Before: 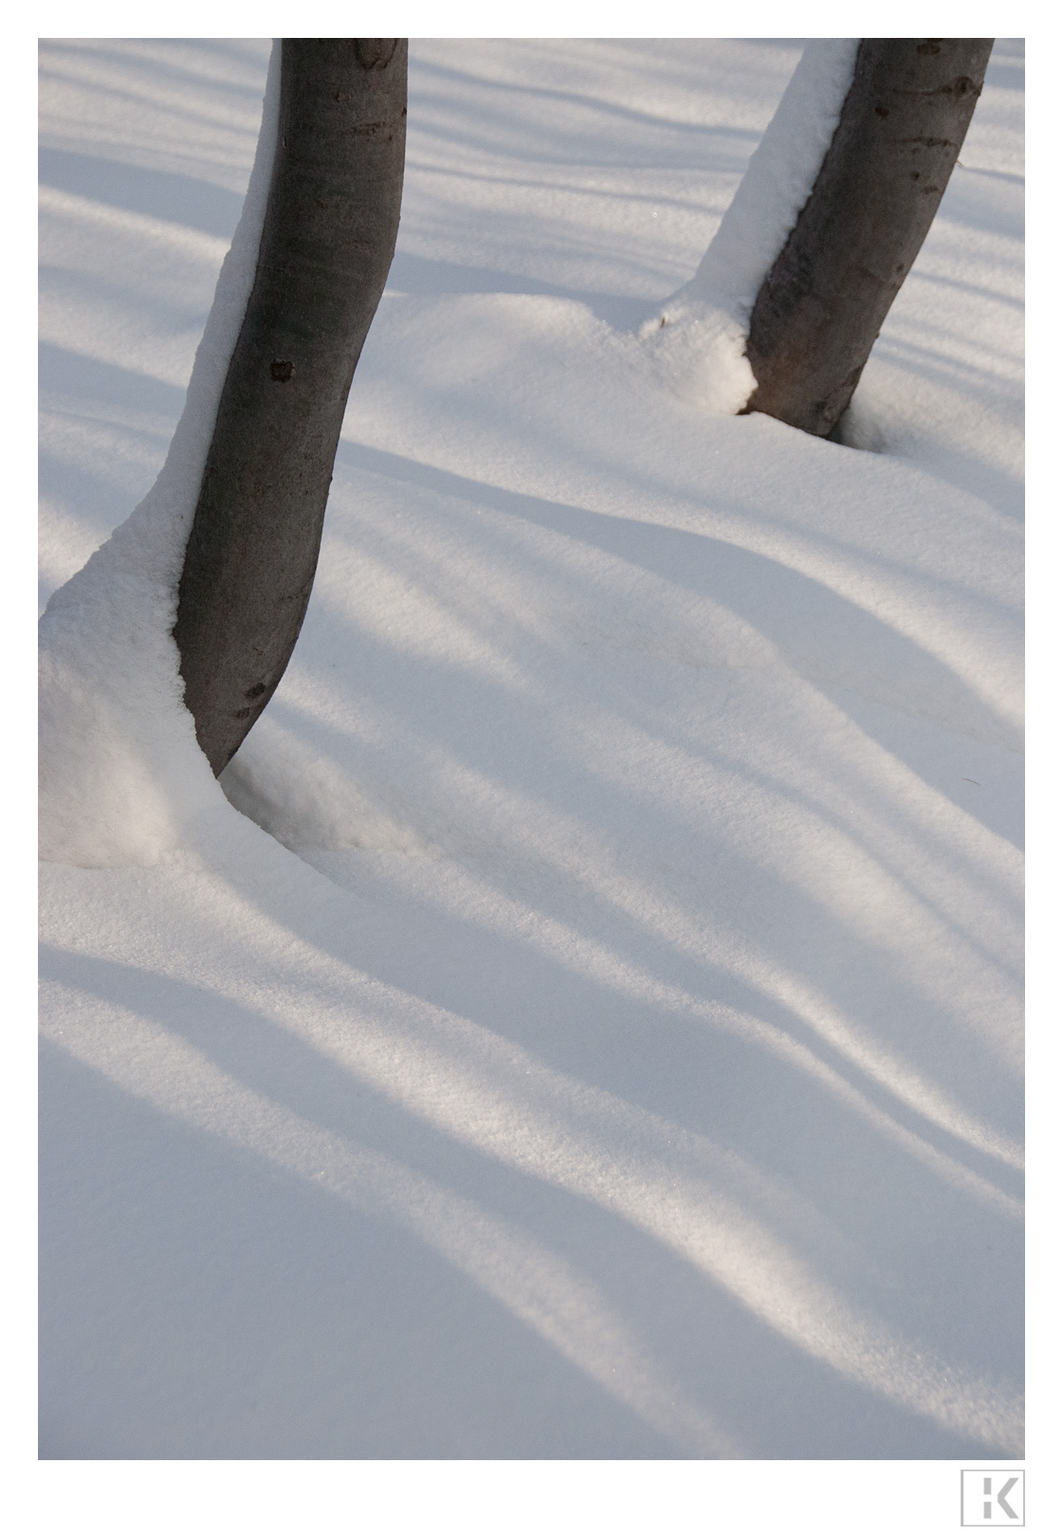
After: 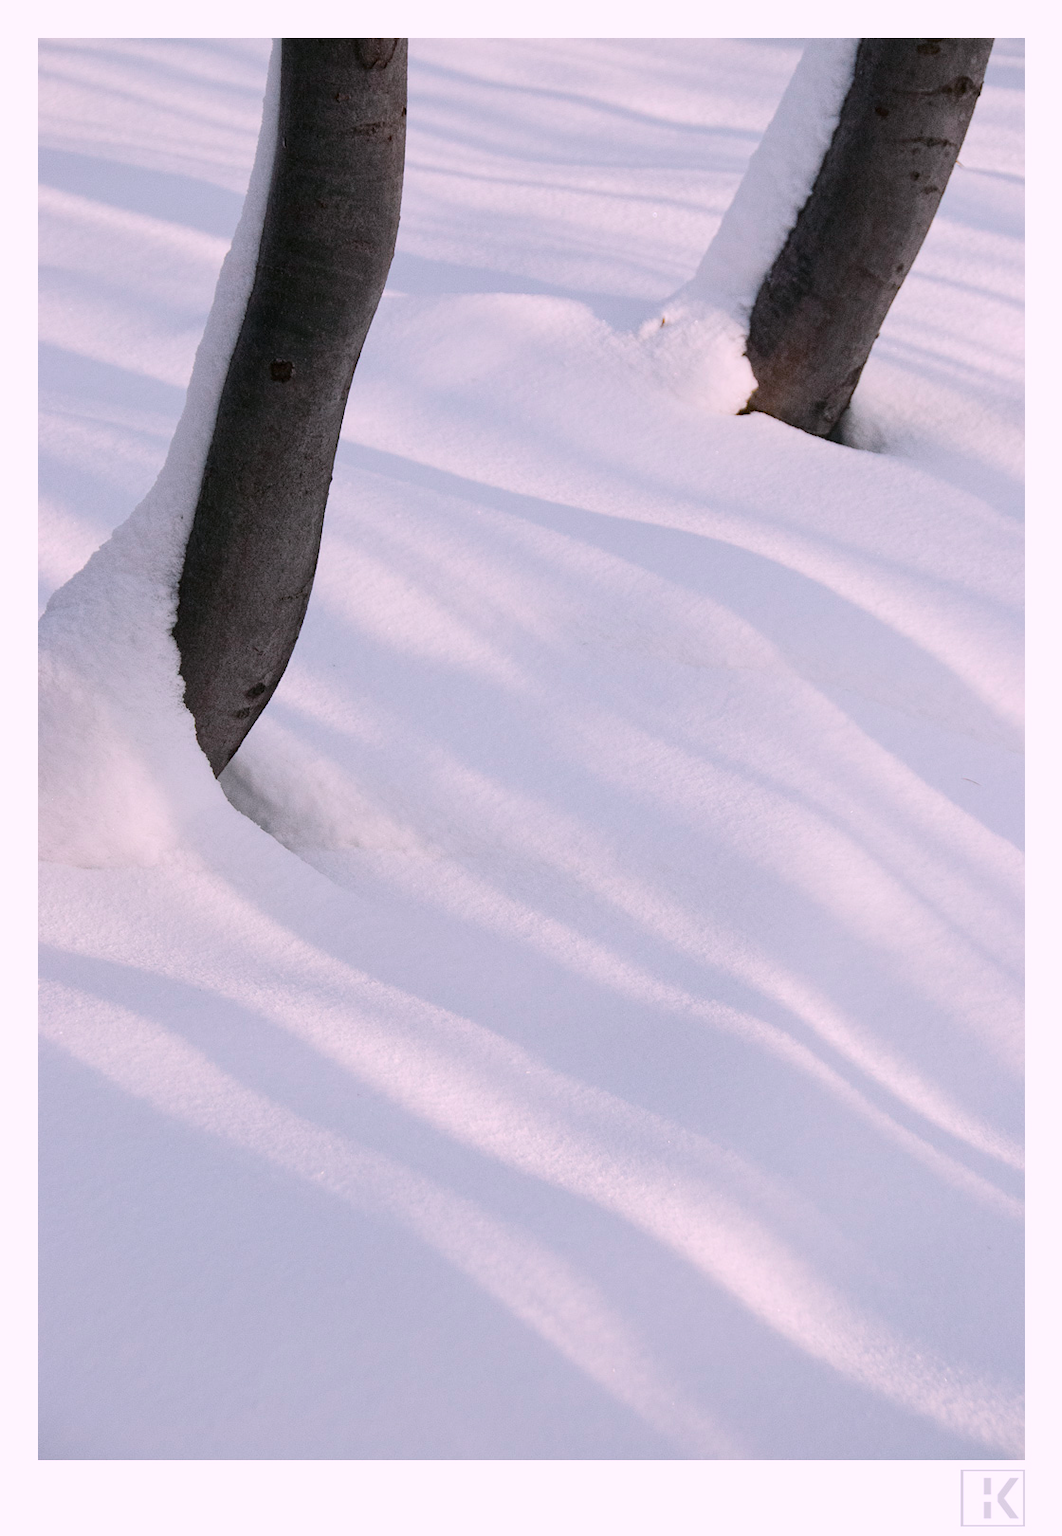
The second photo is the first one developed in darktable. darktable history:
white balance: red 1.066, blue 1.119
tone curve: curves: ch0 [(0, 0.003) (0.113, 0.081) (0.207, 0.184) (0.515, 0.612) (0.712, 0.793) (0.984, 0.961)]; ch1 [(0, 0) (0.172, 0.123) (0.317, 0.272) (0.414, 0.382) (0.476, 0.479) (0.505, 0.498) (0.534, 0.534) (0.621, 0.65) (0.709, 0.764) (1, 1)]; ch2 [(0, 0) (0.411, 0.424) (0.505, 0.505) (0.521, 0.524) (0.537, 0.57) (0.65, 0.699) (1, 1)], color space Lab, independent channels, preserve colors none
